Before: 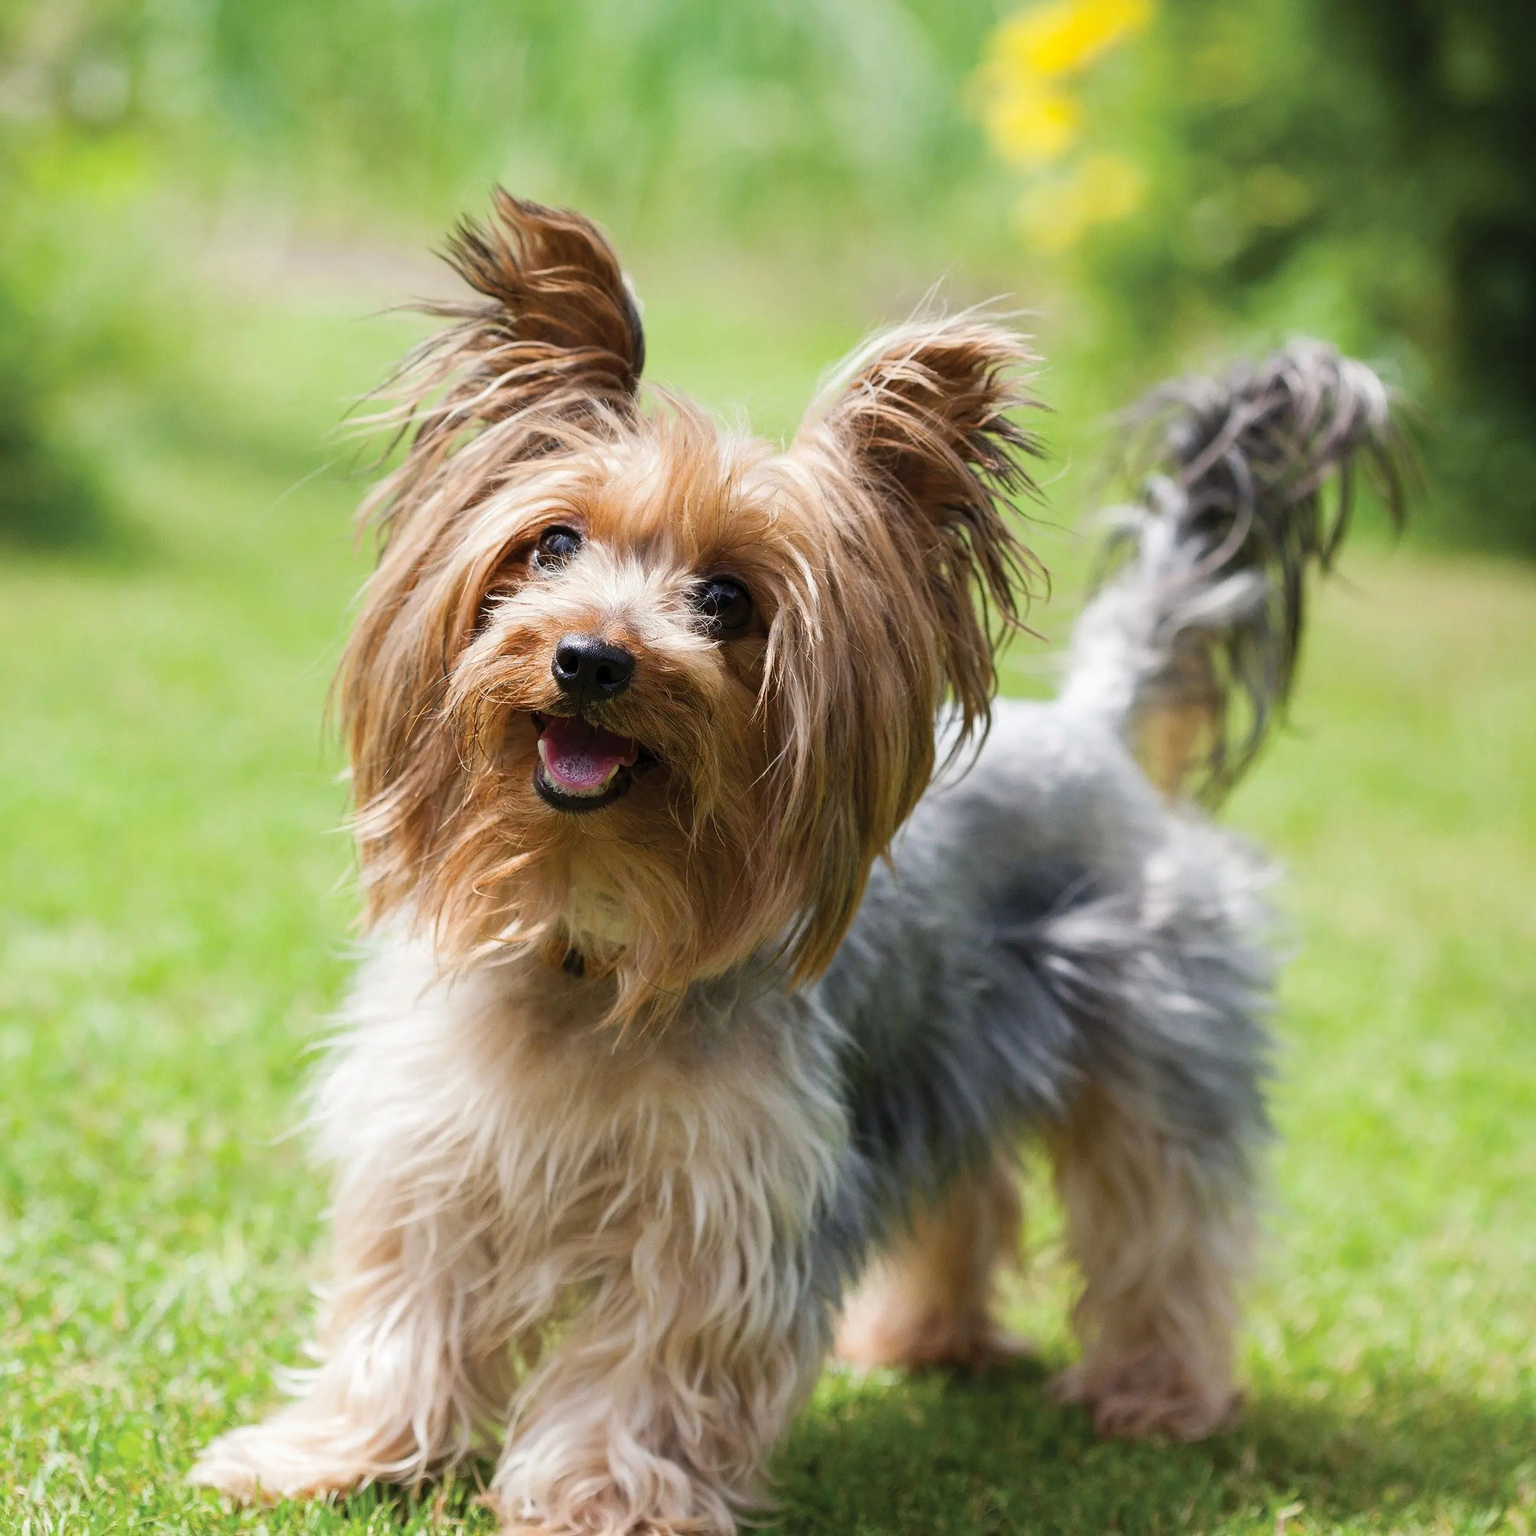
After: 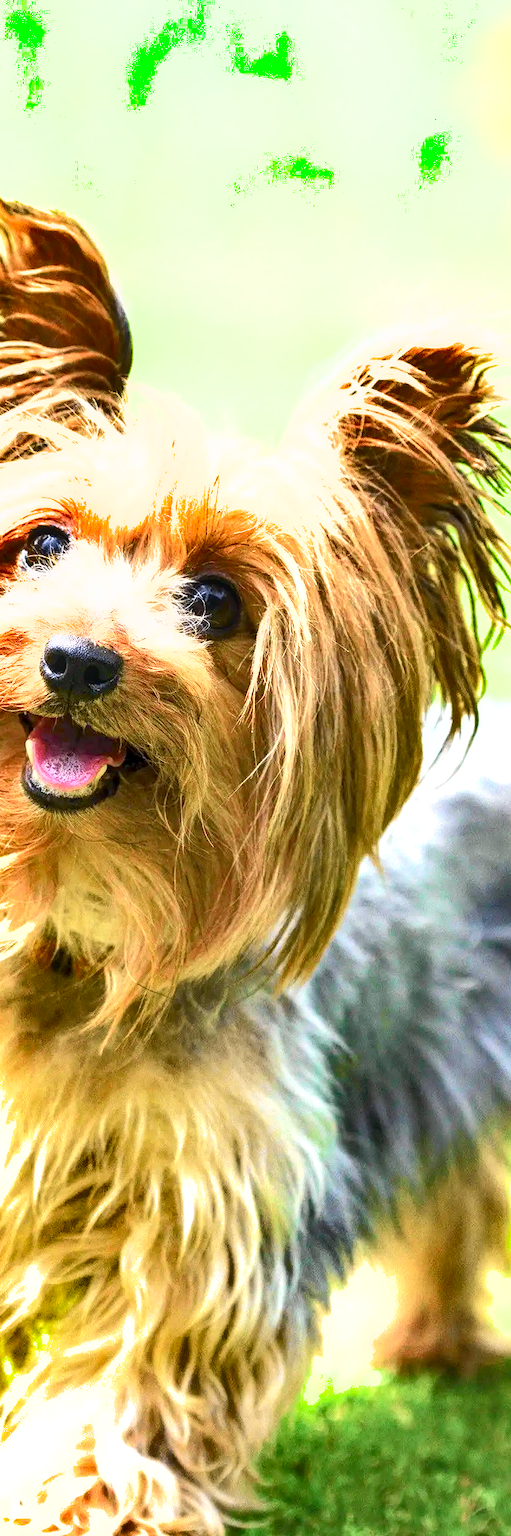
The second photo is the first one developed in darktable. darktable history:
crop: left 33.36%, right 33.36%
shadows and highlights: radius 108.52, shadows 44.07, highlights -67.8, low approximation 0.01, soften with gaussian
exposure: black level correction 0.001, exposure 1.84 EV, compensate highlight preservation false
local contrast: on, module defaults
tone curve: curves: ch0 [(0, 0.022) (0.114, 0.088) (0.282, 0.316) (0.446, 0.511) (0.613, 0.693) (0.786, 0.843) (0.999, 0.949)]; ch1 [(0, 0) (0.395, 0.343) (0.463, 0.427) (0.486, 0.474) (0.503, 0.5) (0.535, 0.522) (0.555, 0.546) (0.594, 0.614) (0.755, 0.793) (1, 1)]; ch2 [(0, 0) (0.369, 0.388) (0.449, 0.431) (0.501, 0.5) (0.528, 0.517) (0.561, 0.598) (0.697, 0.721) (1, 1)], color space Lab, independent channels, preserve colors none
